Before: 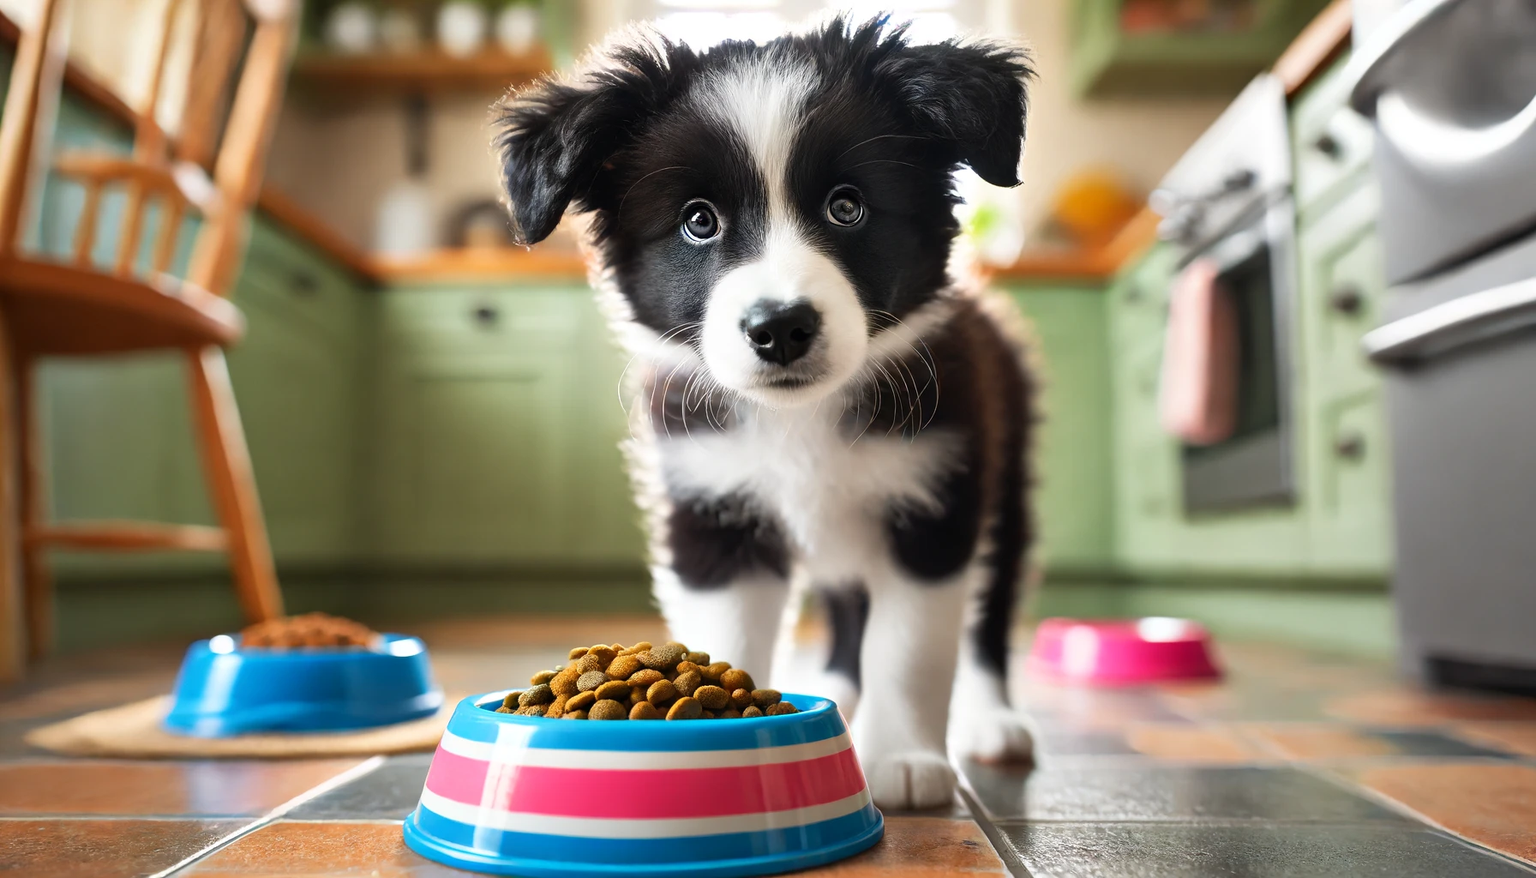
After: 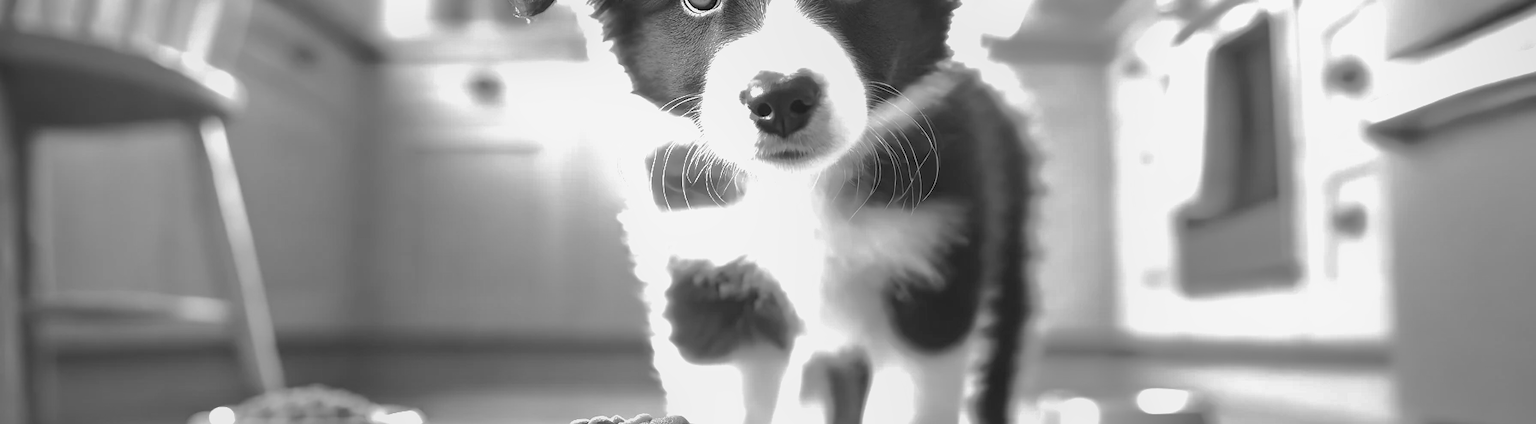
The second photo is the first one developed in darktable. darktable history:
monochrome: on, module defaults
color balance rgb: linear chroma grading › global chroma 15%, perceptual saturation grading › global saturation 30%
exposure: black level correction 0, exposure 0.953 EV, compensate exposure bias true, compensate highlight preservation false
shadows and highlights: shadows 40, highlights -60
vignetting: fall-off radius 45%, brightness -0.33
crop and rotate: top 26.056%, bottom 25.543%
local contrast: highlights 68%, shadows 68%, detail 82%, midtone range 0.325
